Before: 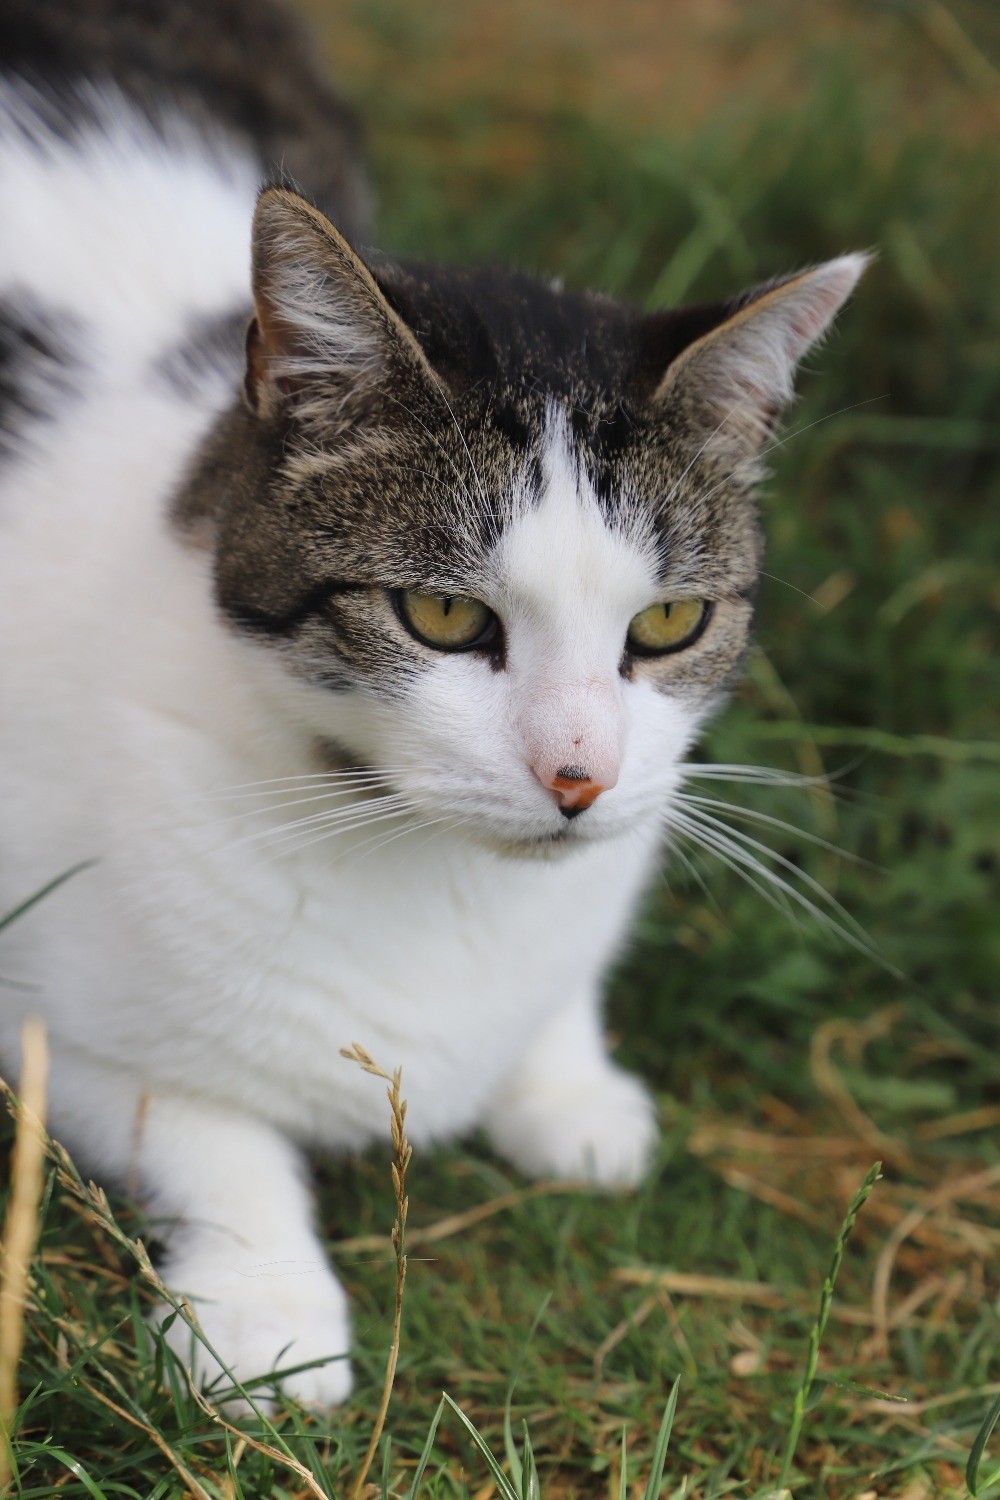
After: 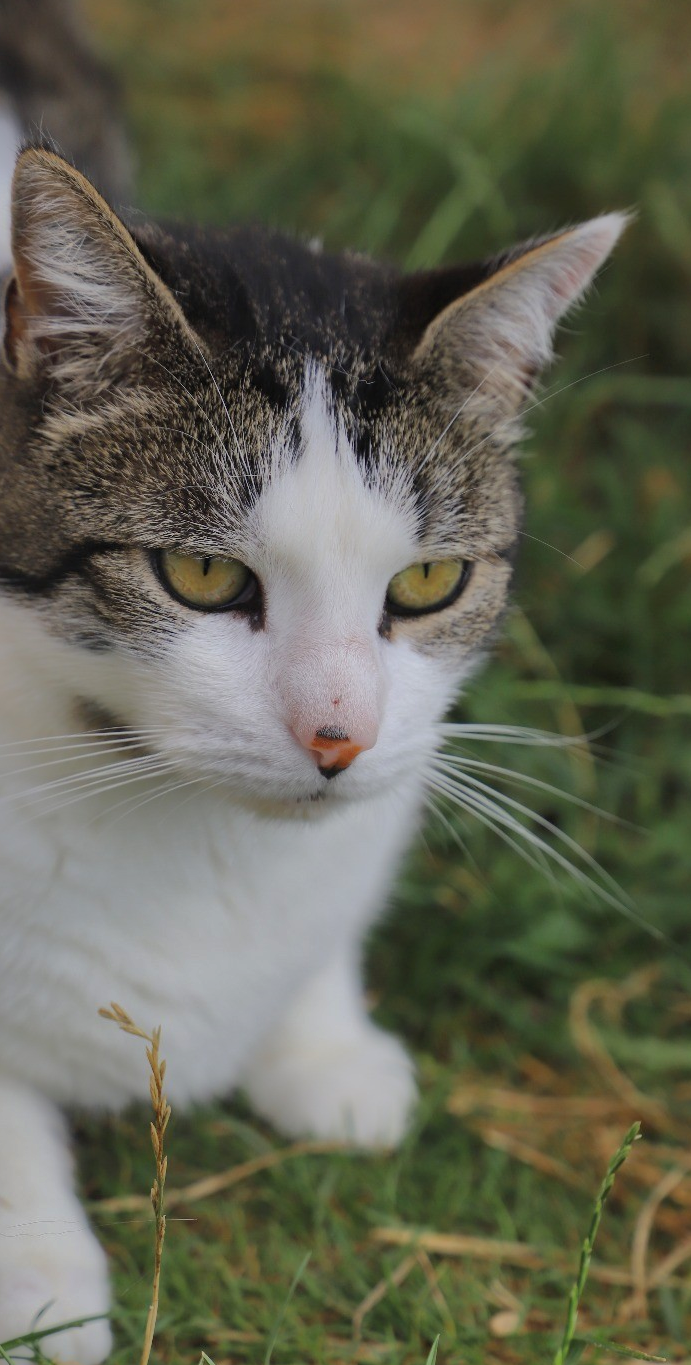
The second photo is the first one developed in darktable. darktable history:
shadows and highlights: shadows 37.87, highlights -73.95
crop and rotate: left 24.143%, top 2.714%, right 6.704%, bottom 6.226%
